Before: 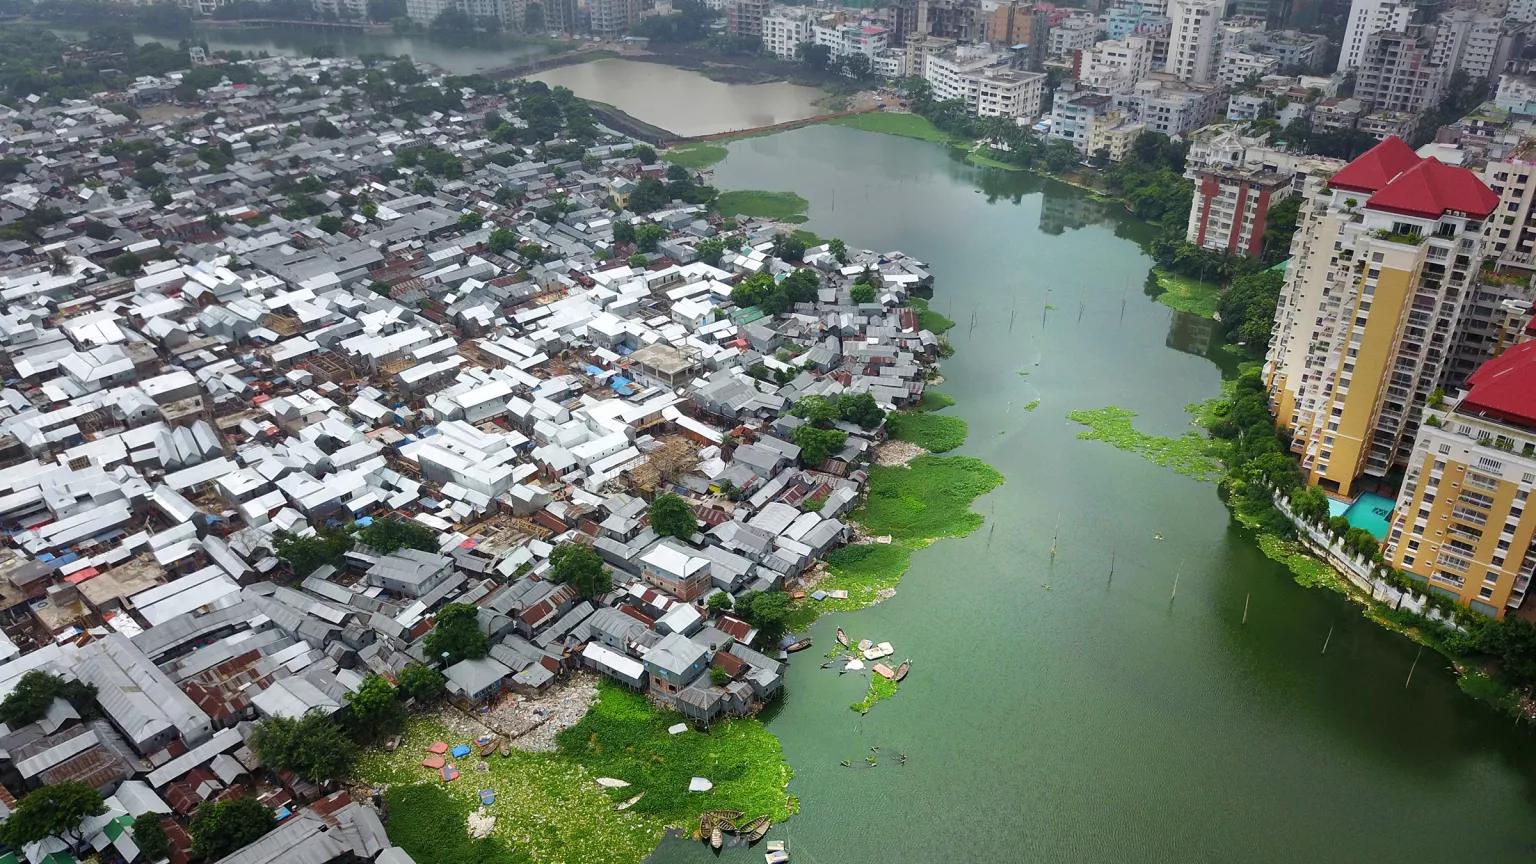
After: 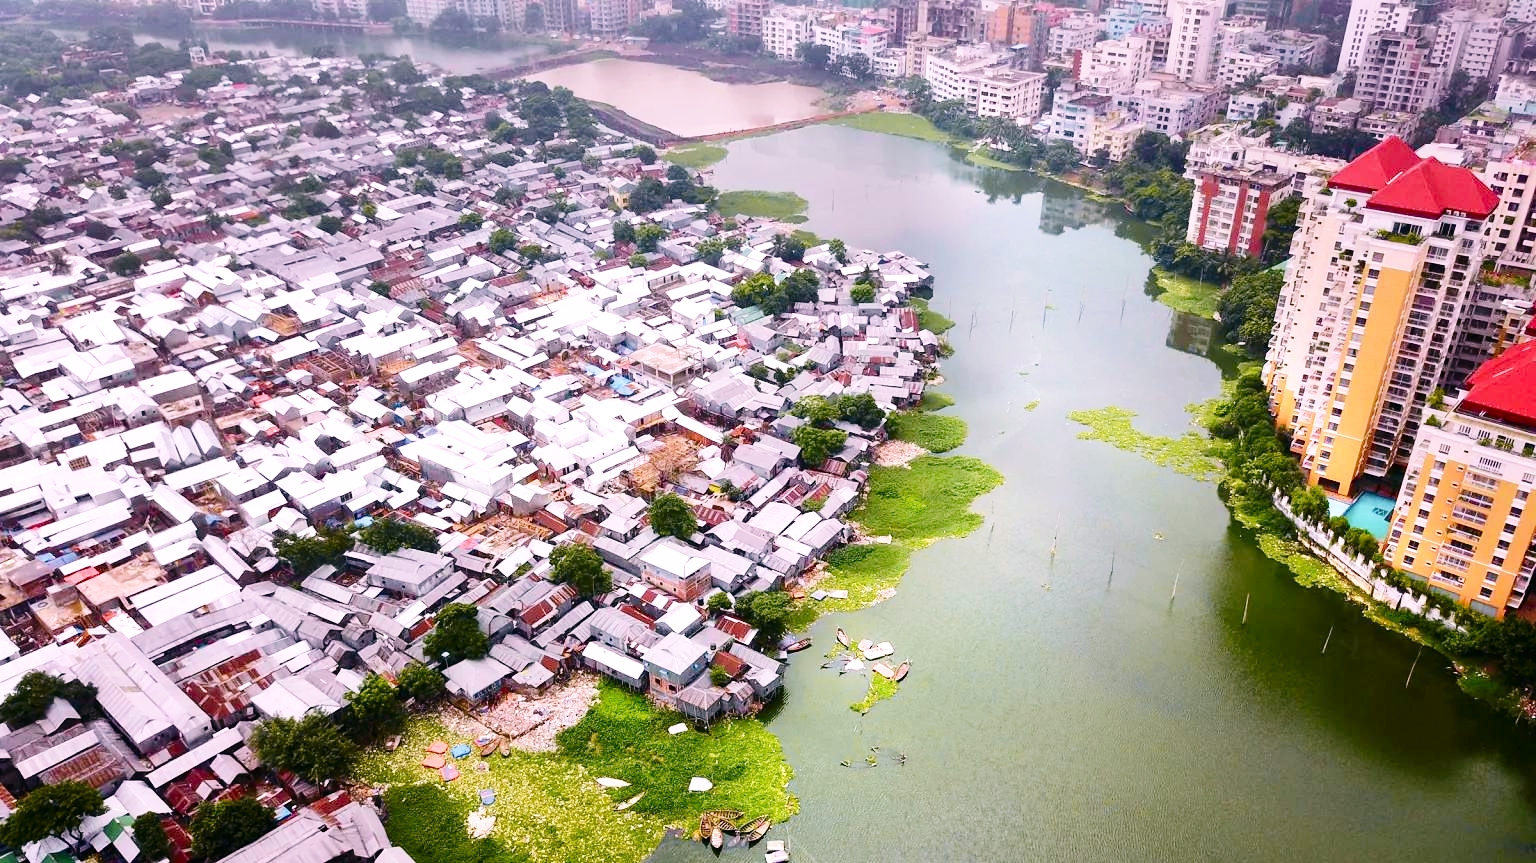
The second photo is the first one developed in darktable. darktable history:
white balance: red 1.188, blue 1.11
crop: bottom 0.071%
base curve: curves: ch0 [(0, 0) (0.008, 0.007) (0.022, 0.029) (0.048, 0.089) (0.092, 0.197) (0.191, 0.399) (0.275, 0.534) (0.357, 0.65) (0.477, 0.78) (0.542, 0.833) (0.799, 0.973) (1, 1)], preserve colors none
tone curve: curves: ch0 [(0, 0) (0.227, 0.17) (0.766, 0.774) (1, 1)]; ch1 [(0, 0) (0.114, 0.127) (0.437, 0.452) (0.498, 0.495) (0.579, 0.602) (1, 1)]; ch2 [(0, 0) (0.233, 0.259) (0.493, 0.492) (0.568, 0.596) (1, 1)], color space Lab, independent channels, preserve colors none
